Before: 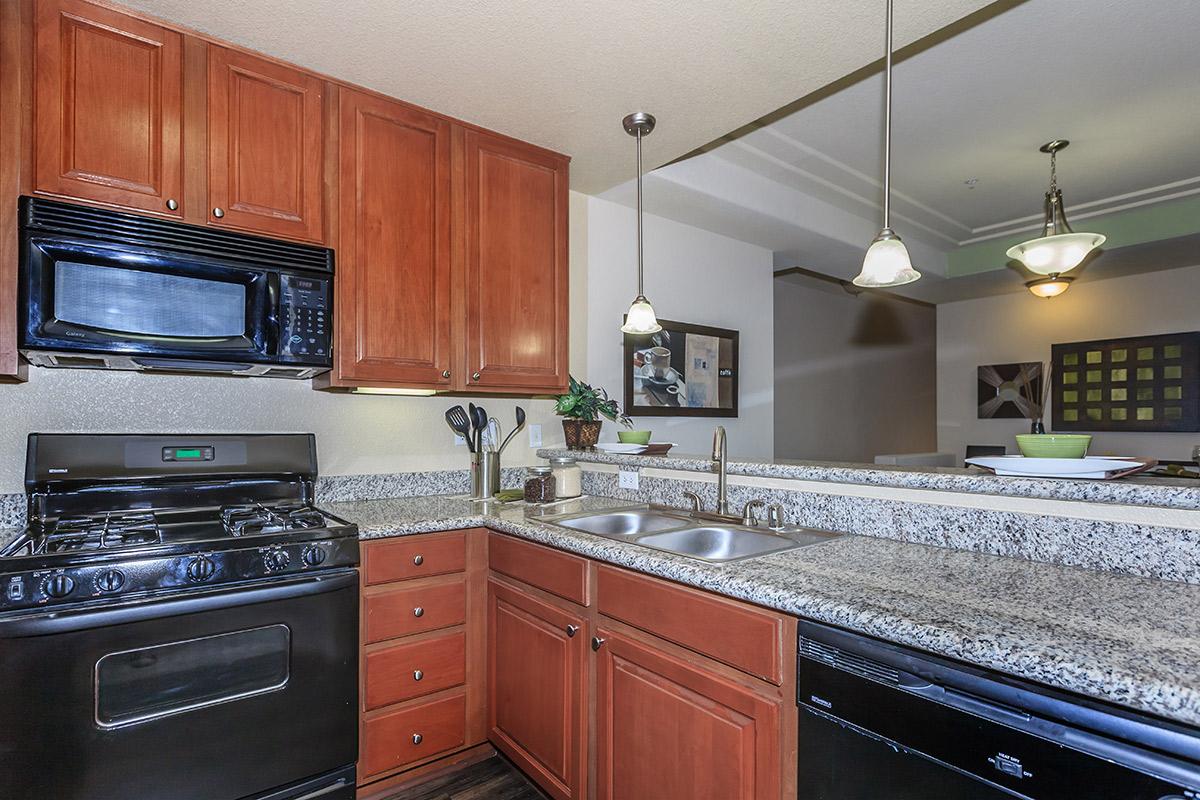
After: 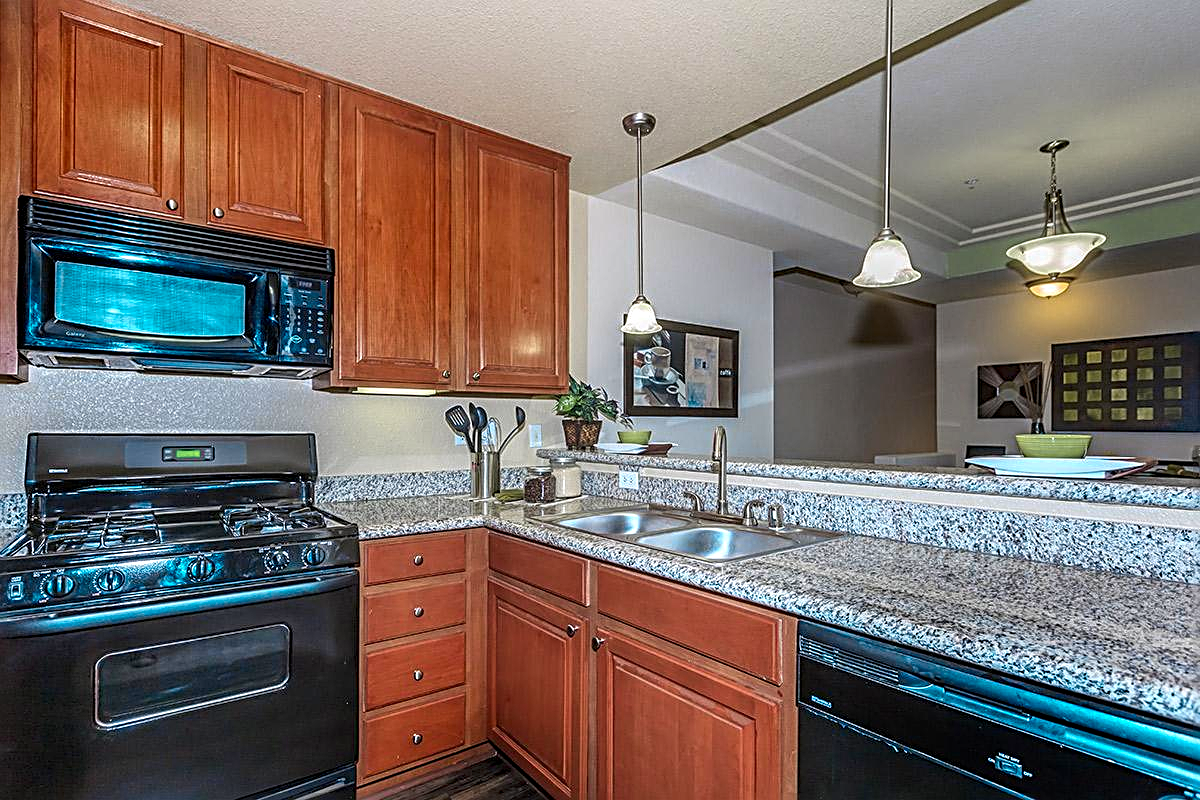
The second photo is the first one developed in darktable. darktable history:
local contrast: on, module defaults
sharpen: radius 2.688, amount 0.666
color zones: curves: ch0 [(0.254, 0.492) (0.724, 0.62)]; ch1 [(0.25, 0.528) (0.719, 0.796)]; ch2 [(0, 0.472) (0.25, 0.5) (0.73, 0.184)]
haze removal: strength 0.11, adaptive false
